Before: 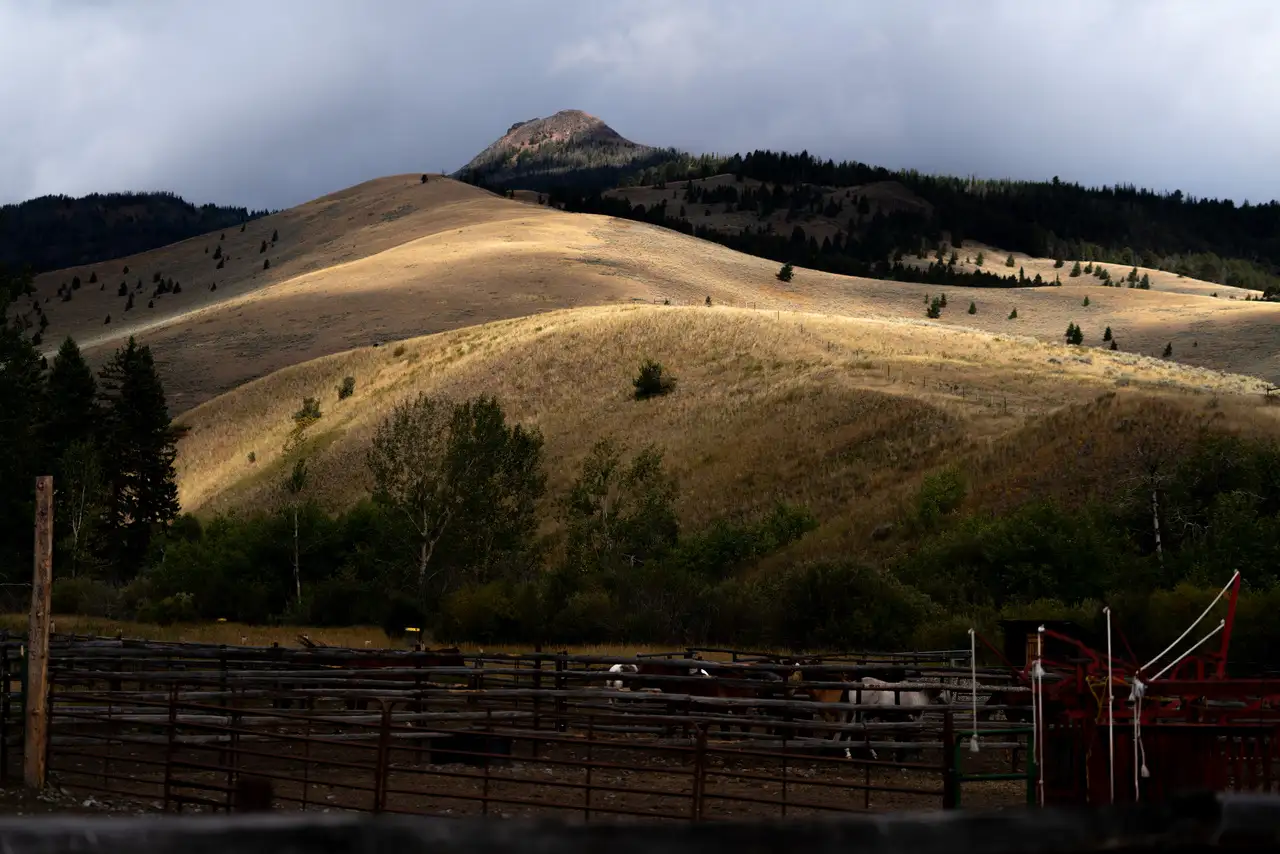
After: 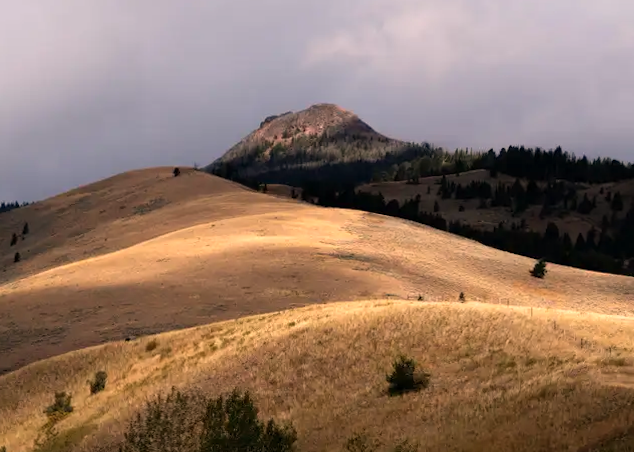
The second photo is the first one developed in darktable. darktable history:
white balance: red 1.127, blue 0.943
crop: left 19.556%, right 30.401%, bottom 46.458%
rotate and perspective: rotation 0.174°, lens shift (vertical) 0.013, lens shift (horizontal) 0.019, shear 0.001, automatic cropping original format, crop left 0.007, crop right 0.991, crop top 0.016, crop bottom 0.997
